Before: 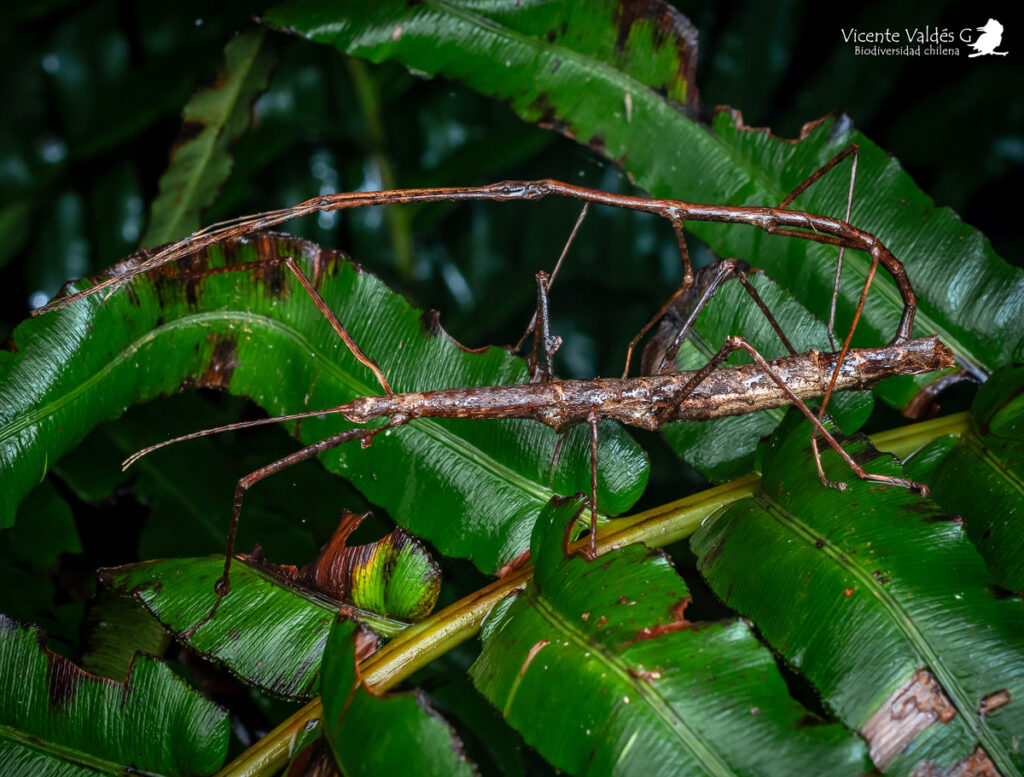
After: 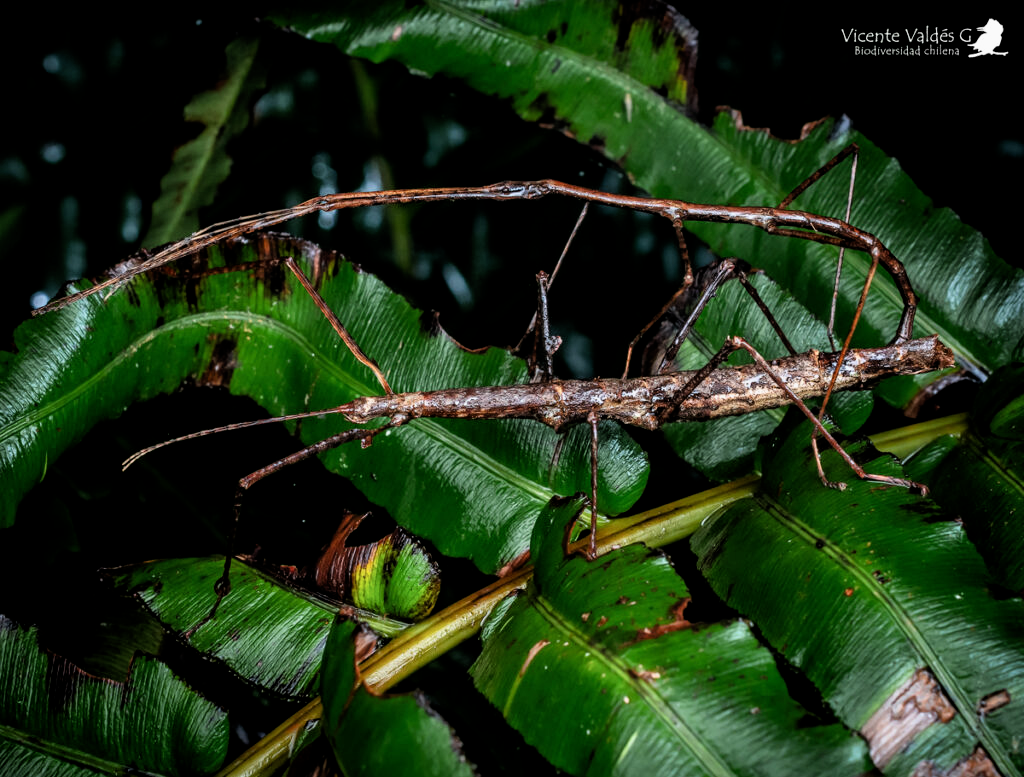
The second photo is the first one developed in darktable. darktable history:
filmic rgb: black relative exposure -6.23 EV, white relative exposure 2.79 EV, target black luminance 0%, hardness 4.56, latitude 67.7%, contrast 1.279, shadows ↔ highlights balance -3.38%
